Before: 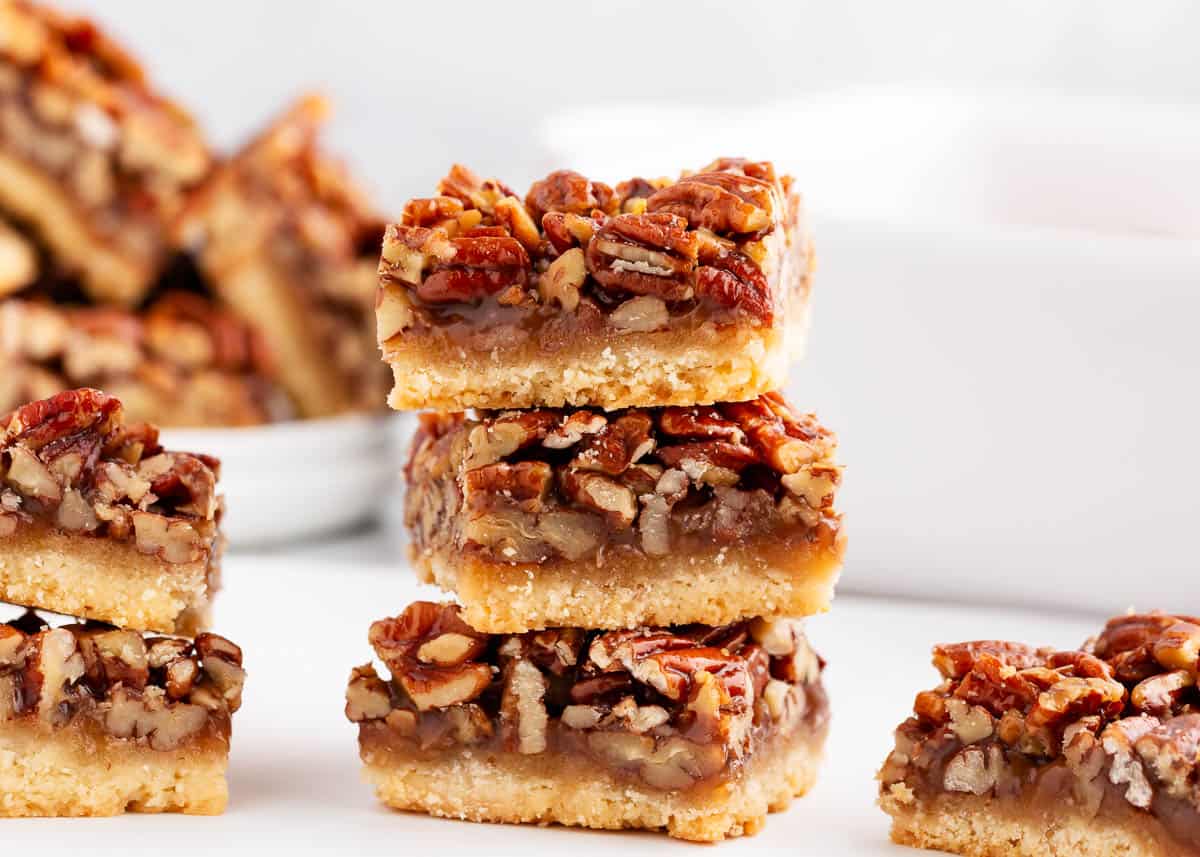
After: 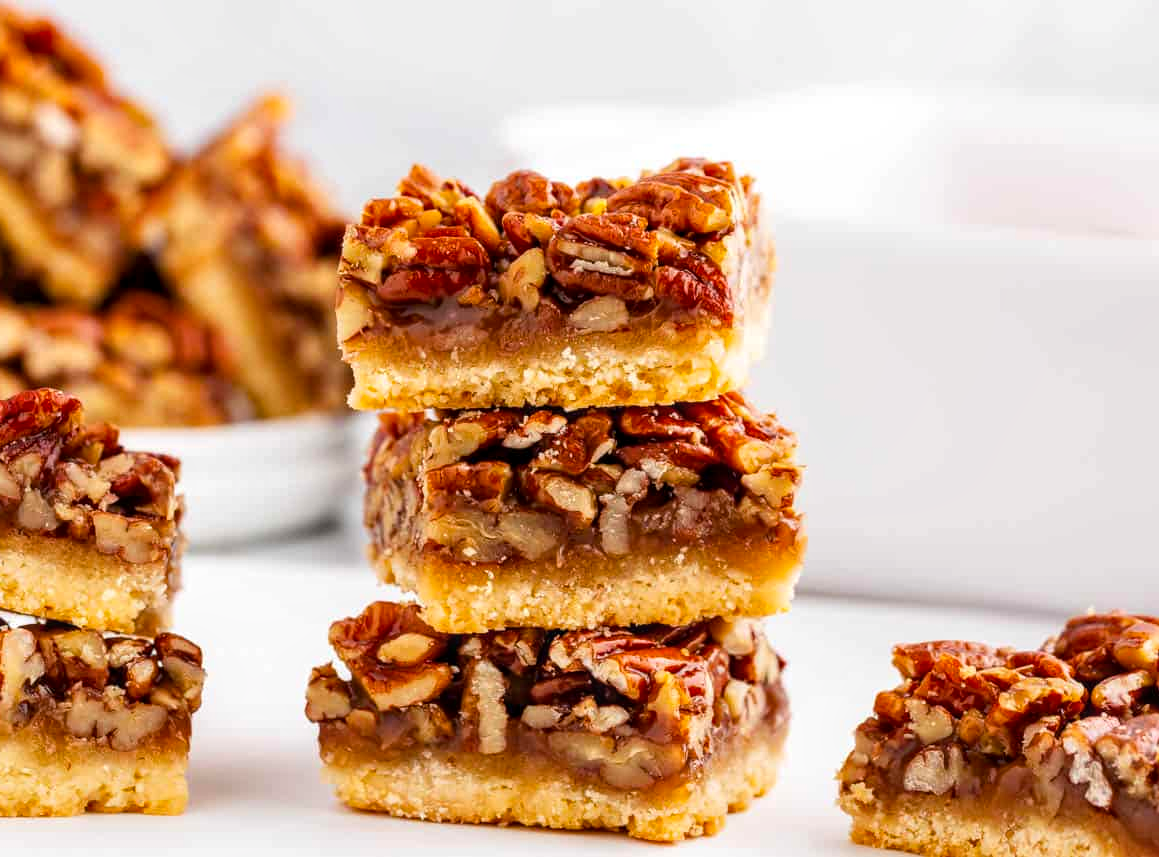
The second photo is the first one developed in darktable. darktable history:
color balance rgb: linear chroma grading › global chroma 25.145%, perceptual saturation grading › global saturation -0.111%
local contrast: on, module defaults
crop and rotate: left 3.385%
